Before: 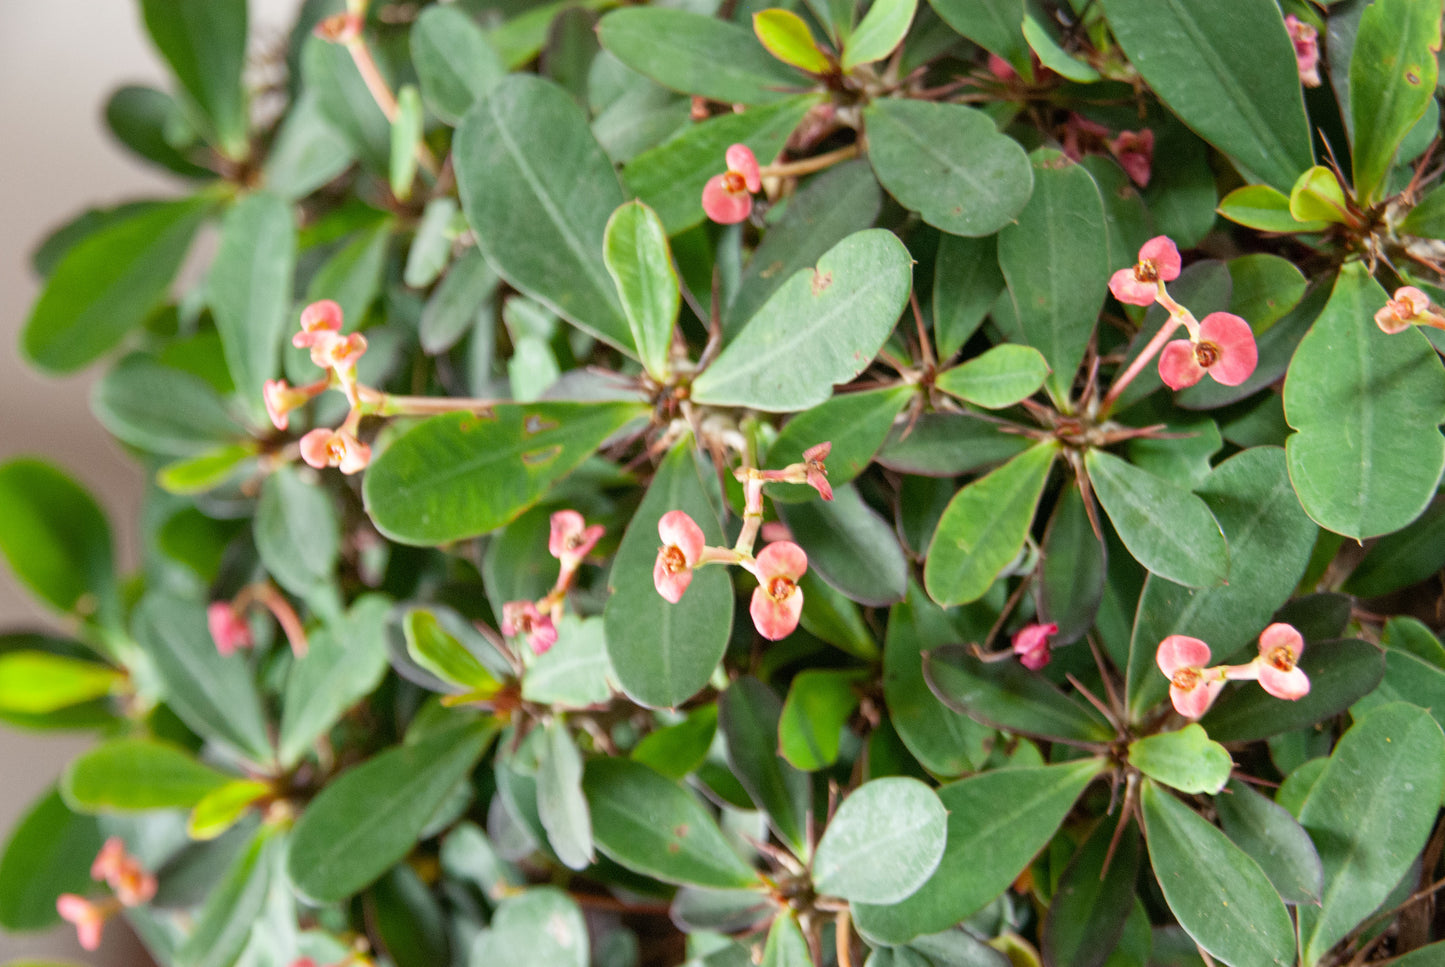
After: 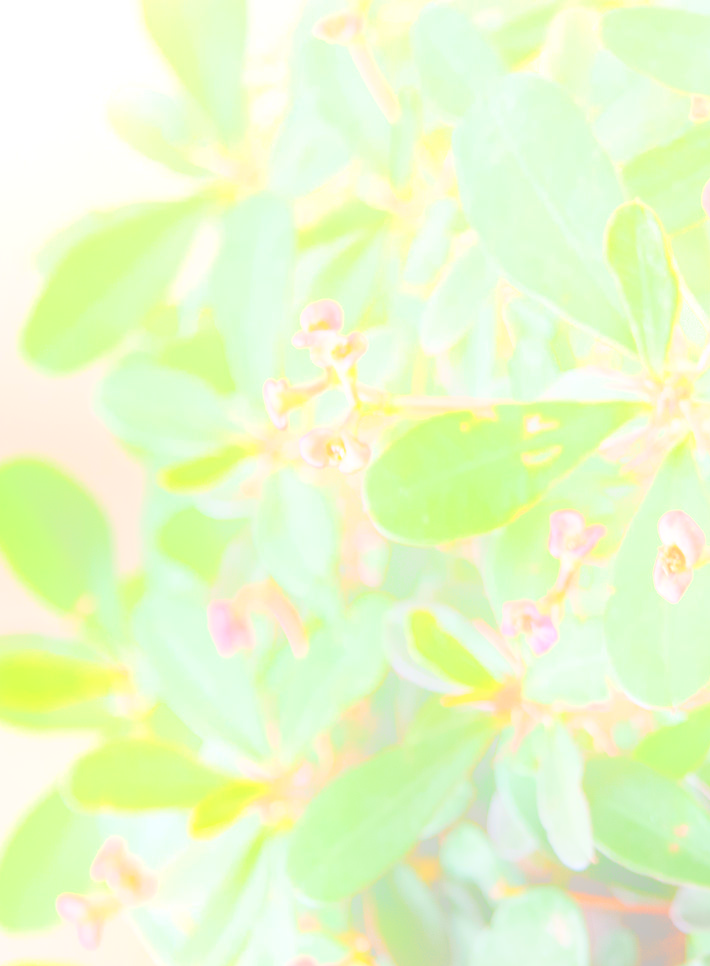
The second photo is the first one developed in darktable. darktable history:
bloom: size 25%, threshold 5%, strength 90%
local contrast: mode bilateral grid, contrast 20, coarseness 50, detail 144%, midtone range 0.2
crop and rotate: left 0%, top 0%, right 50.845%
exposure: black level correction 0.006, exposure -0.226 EV, compensate highlight preservation false
